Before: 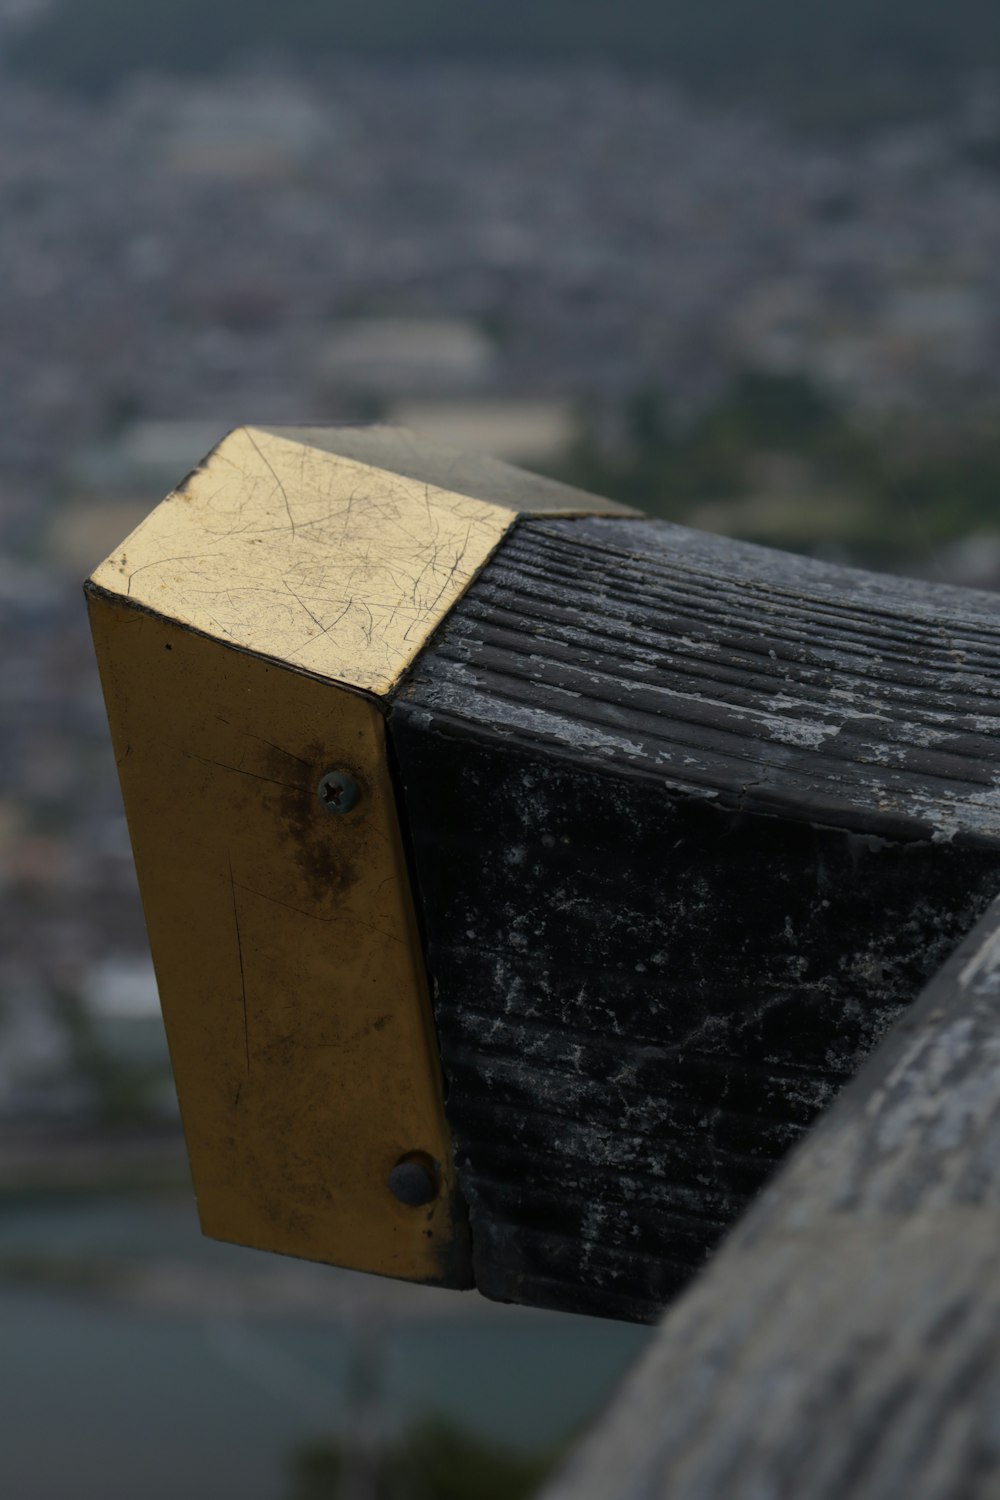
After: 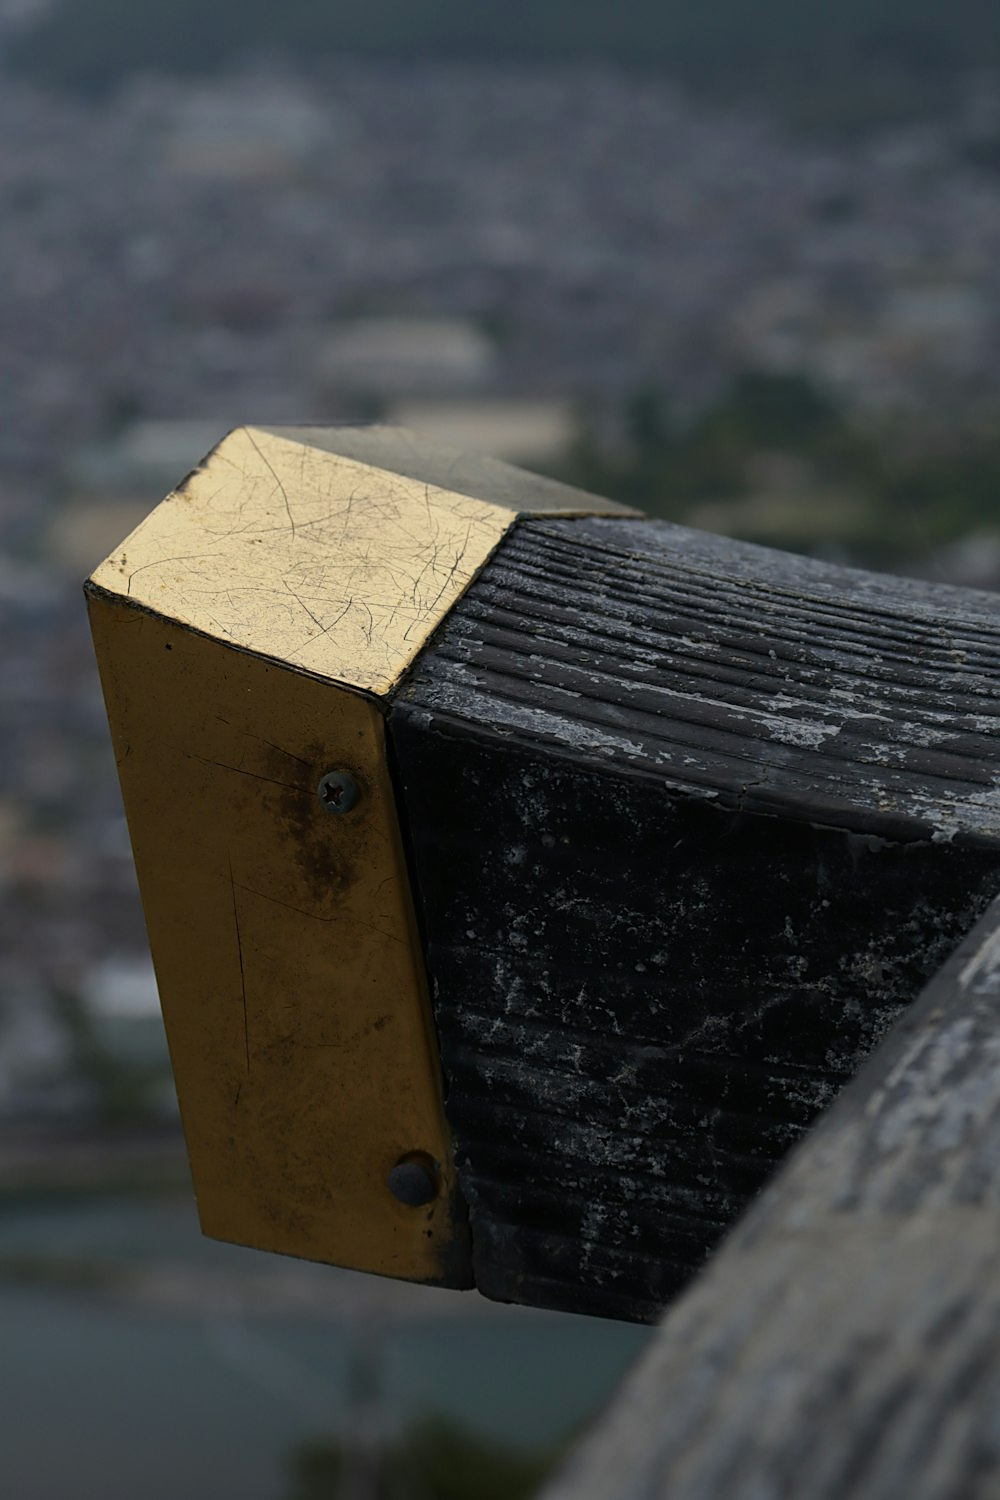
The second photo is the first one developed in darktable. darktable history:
sharpen: amount 0.465
color balance rgb: power › hue 171.64°, perceptual saturation grading › global saturation 0%
contrast brightness saturation: contrast 0.098, brightness 0.015, saturation 0.025
